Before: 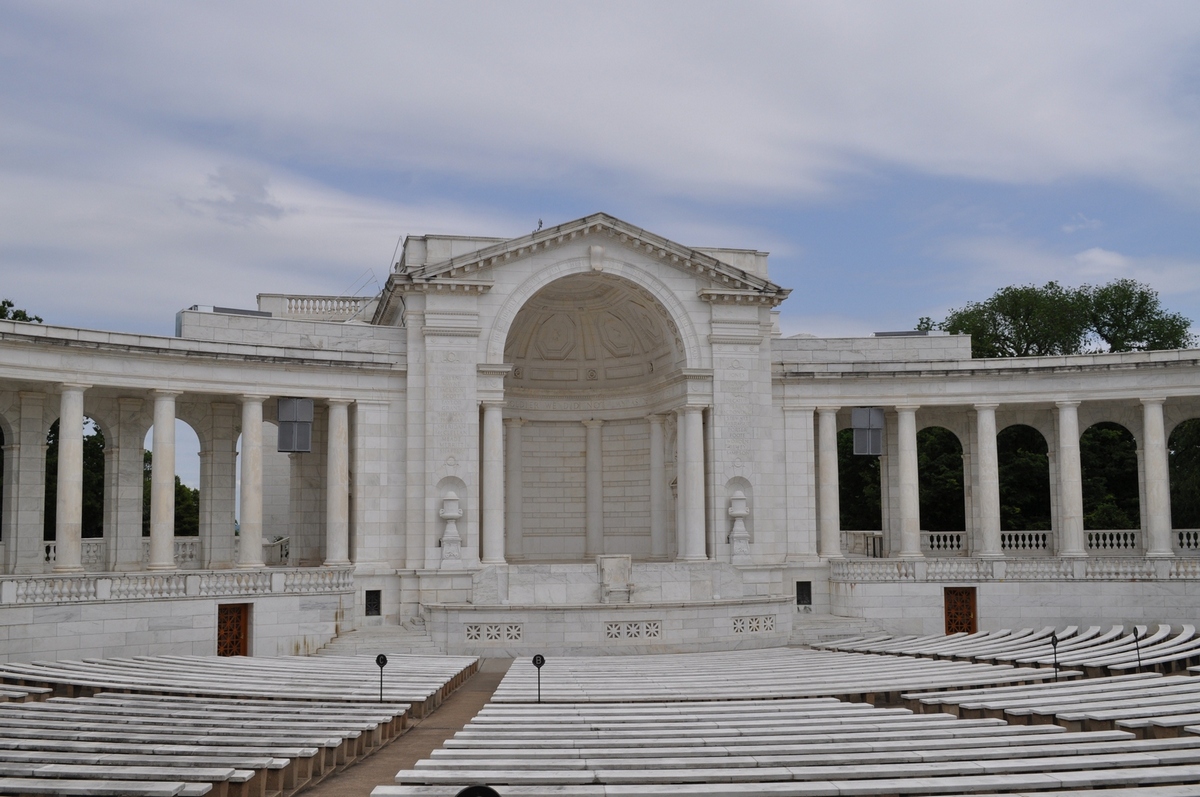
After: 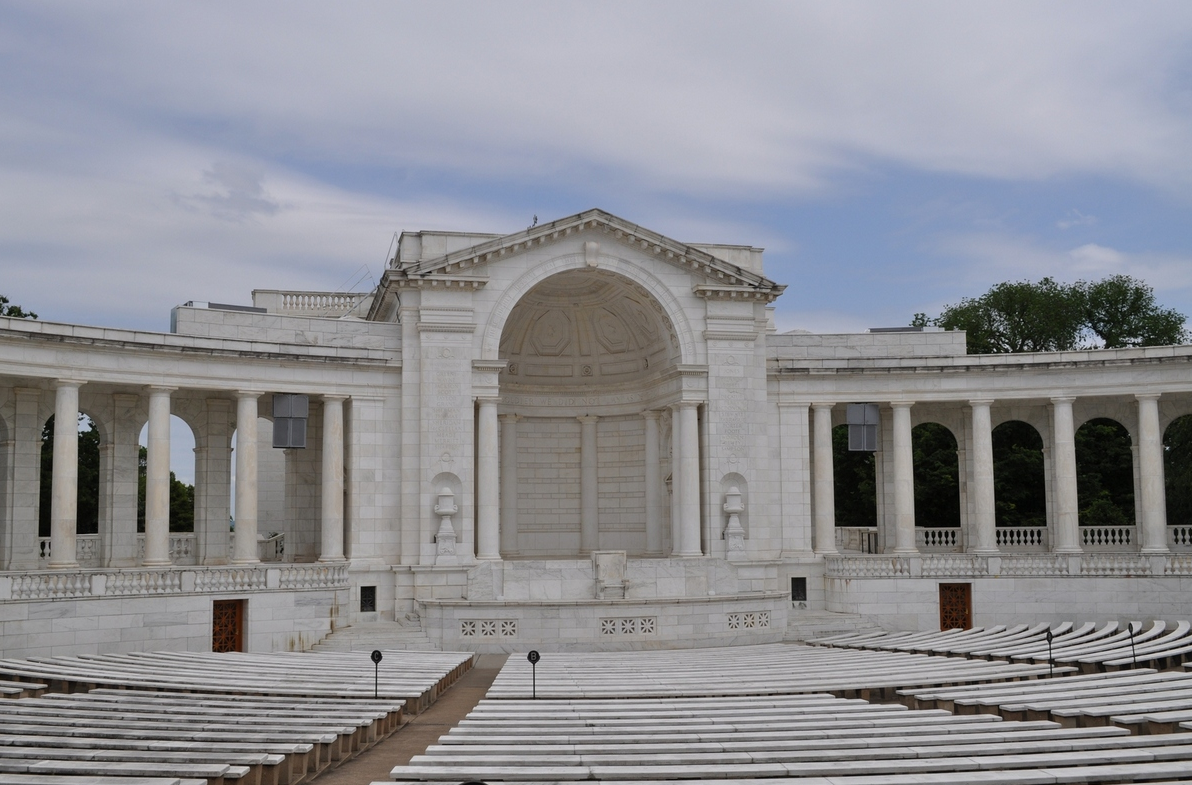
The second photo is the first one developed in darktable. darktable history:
crop: left 0.464%, top 0.581%, right 0.154%, bottom 0.857%
